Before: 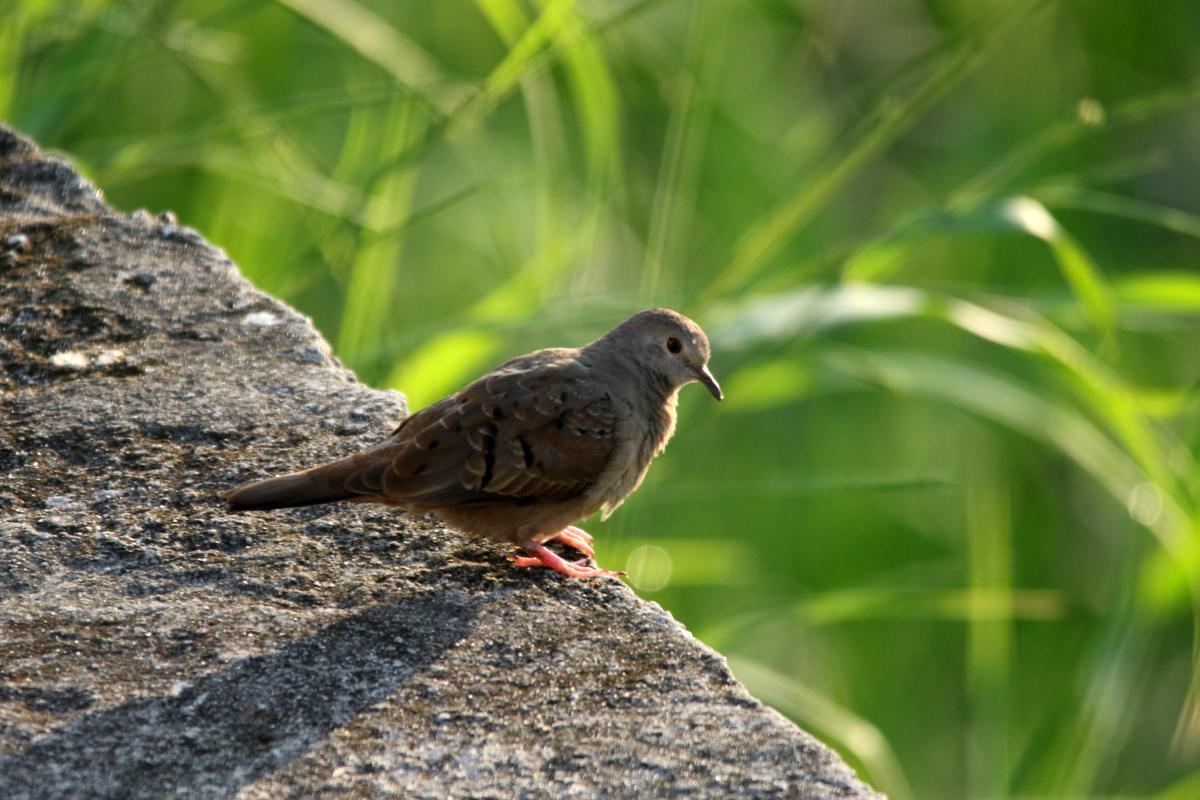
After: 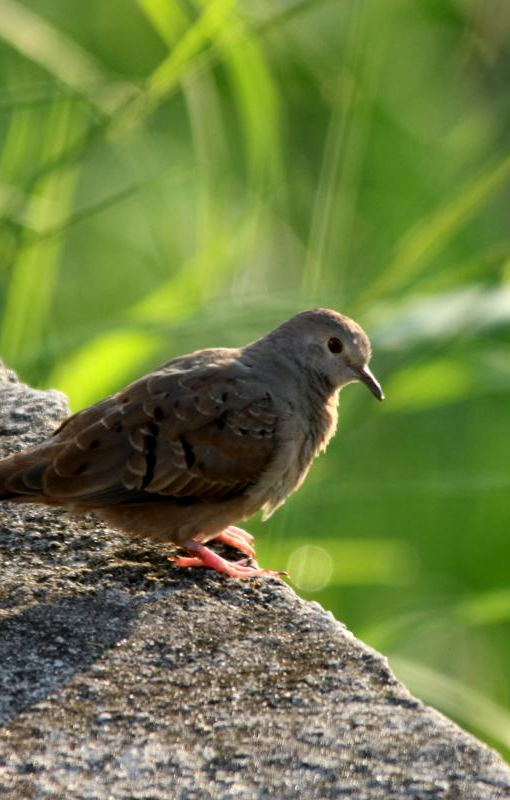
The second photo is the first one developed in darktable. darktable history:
exposure: black level correction 0.001, compensate exposure bias true, compensate highlight preservation false
crop: left 28.278%, right 29.16%
